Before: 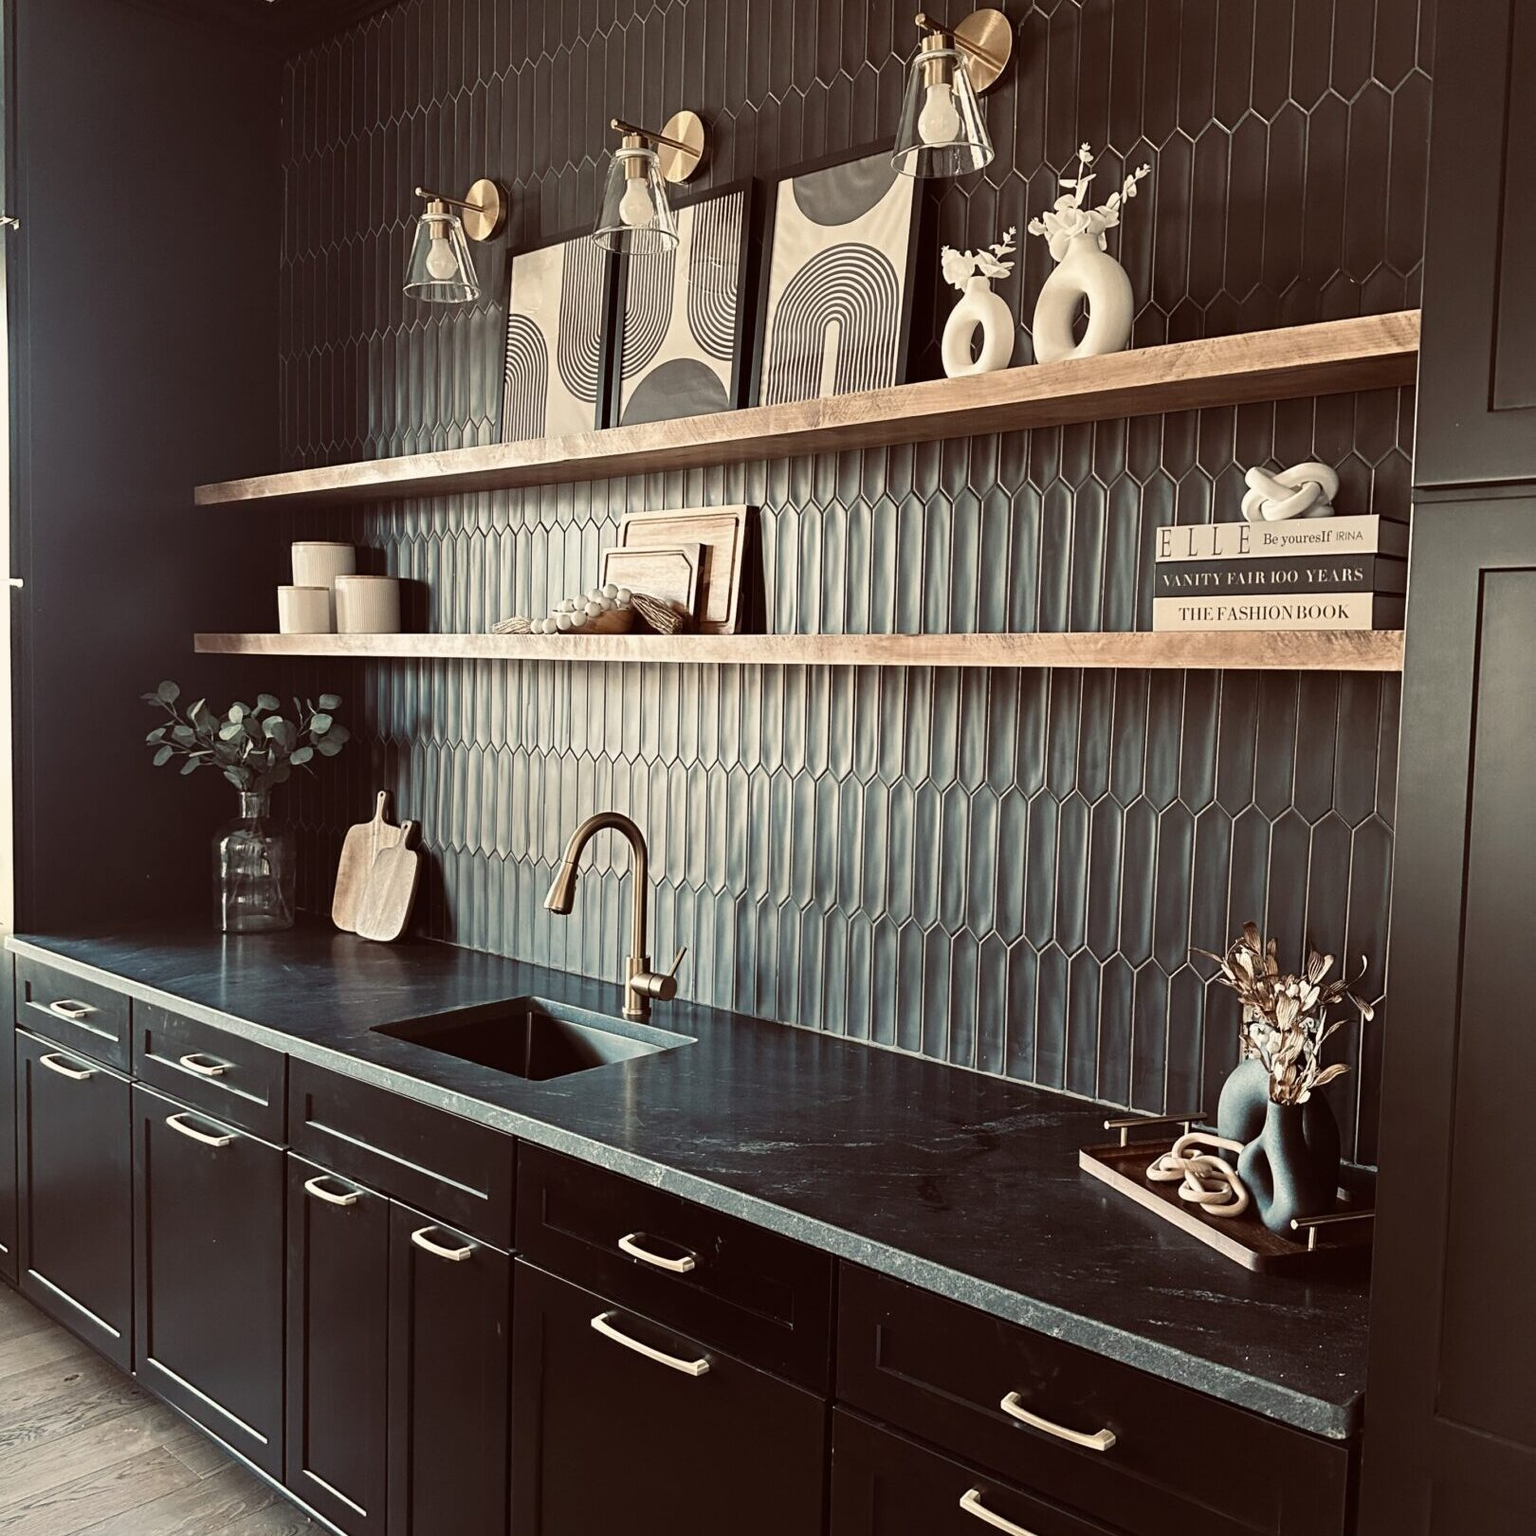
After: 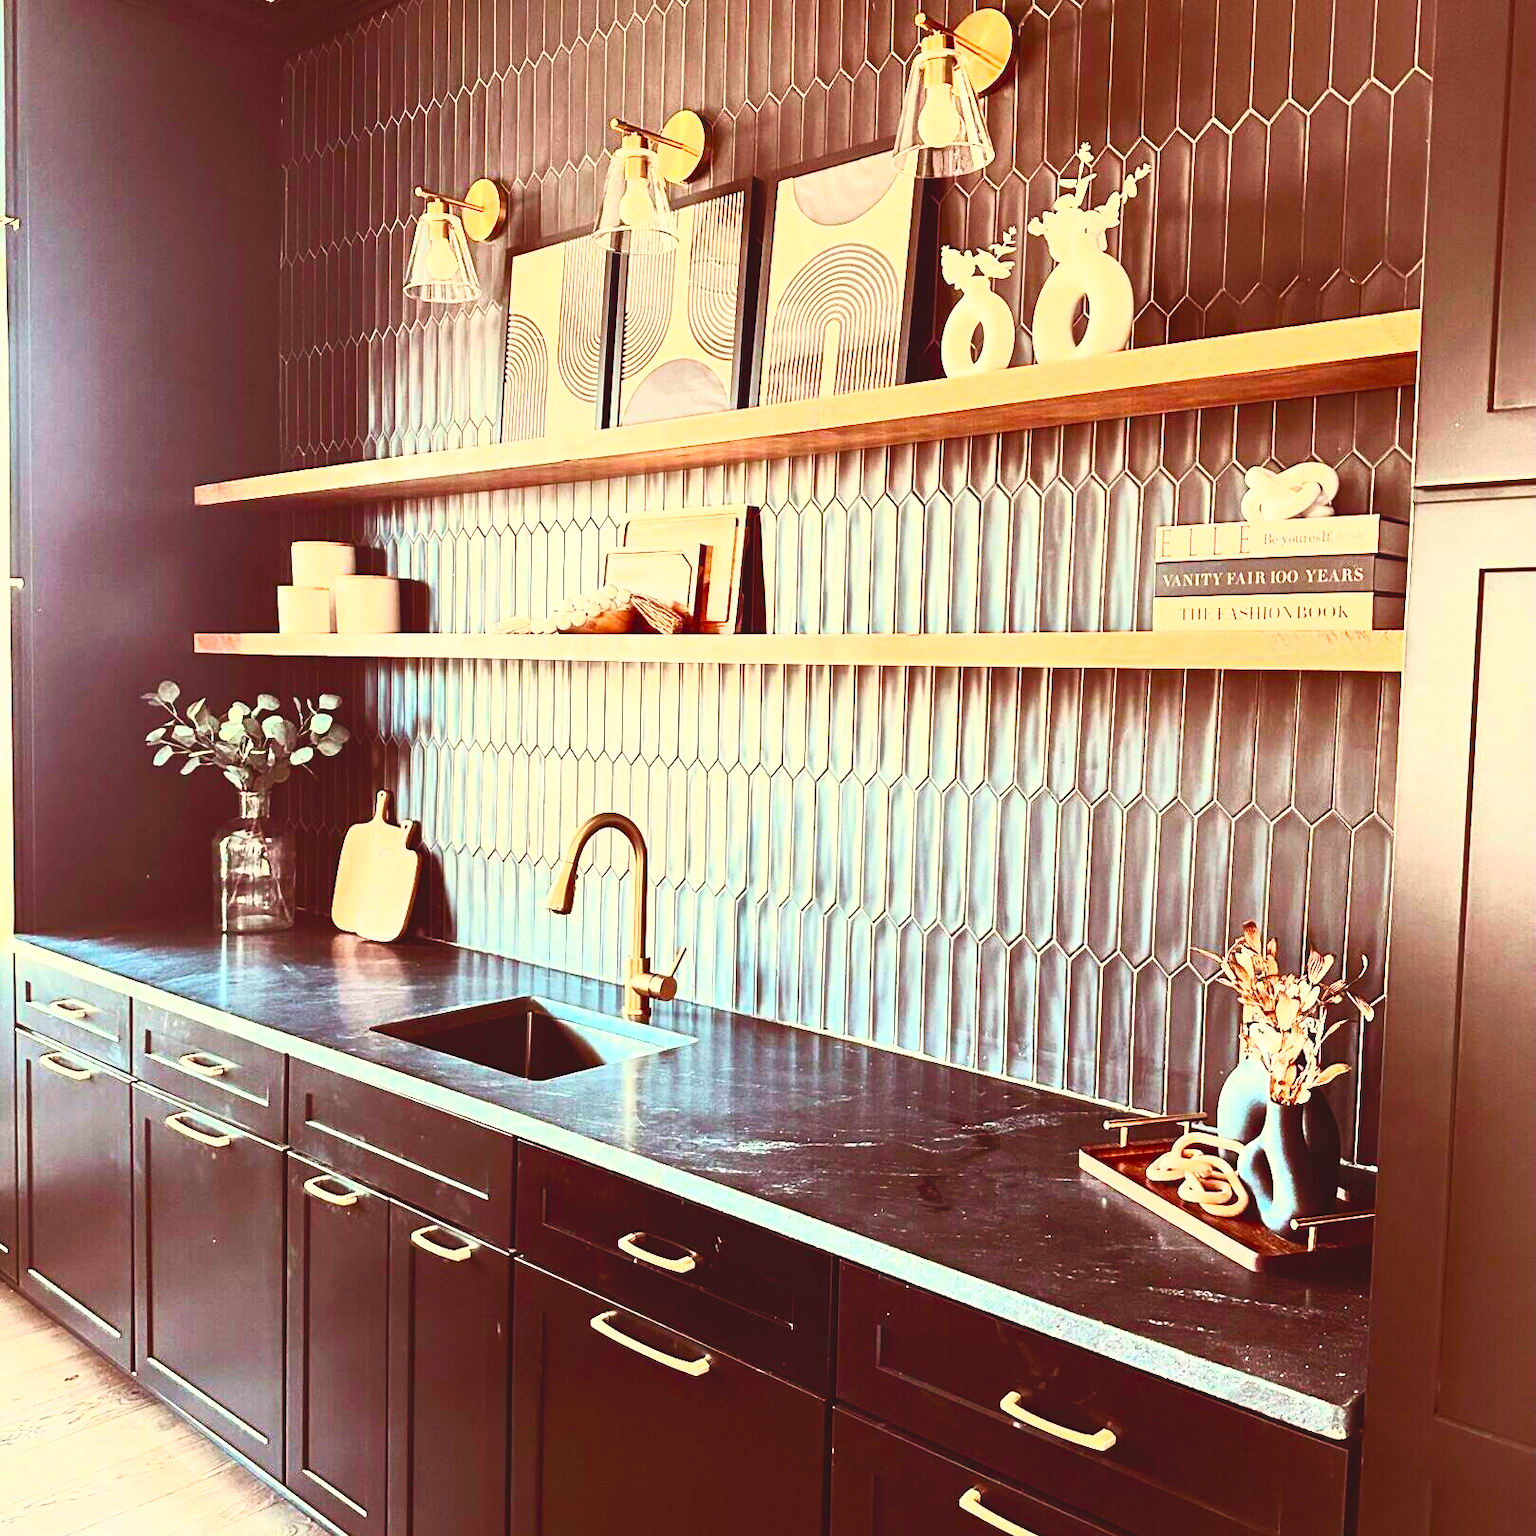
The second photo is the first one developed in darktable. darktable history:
tone equalizer: -7 EV 0.147 EV, -6 EV 0.595 EV, -5 EV 1.17 EV, -4 EV 1.33 EV, -3 EV 1.17 EV, -2 EV 0.6 EV, -1 EV 0.165 EV, mask exposure compensation -0.494 EV
contrast brightness saturation: contrast 0.982, brightness 1, saturation 0.99
